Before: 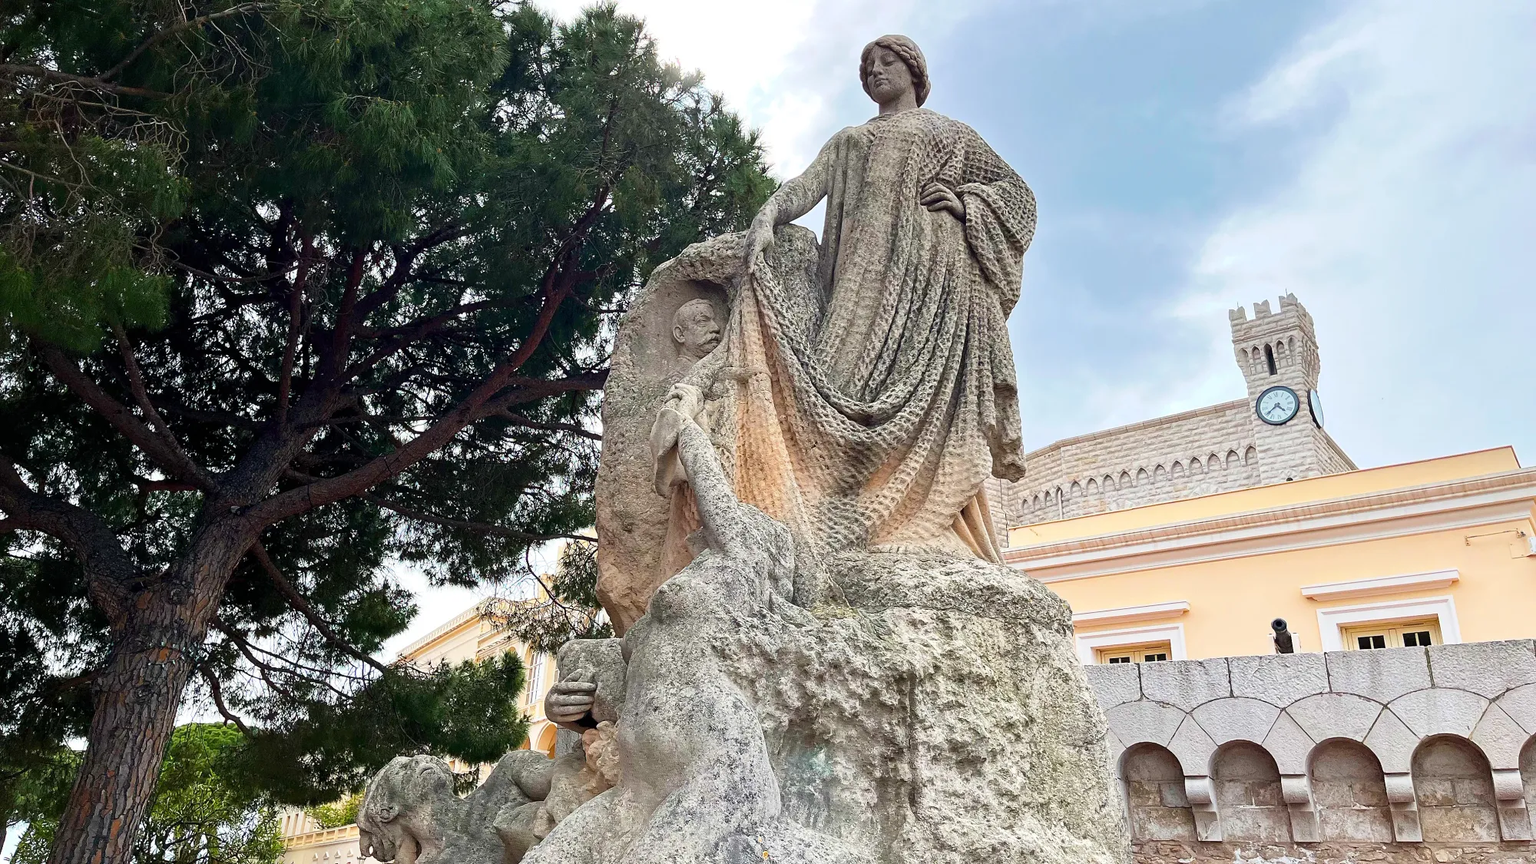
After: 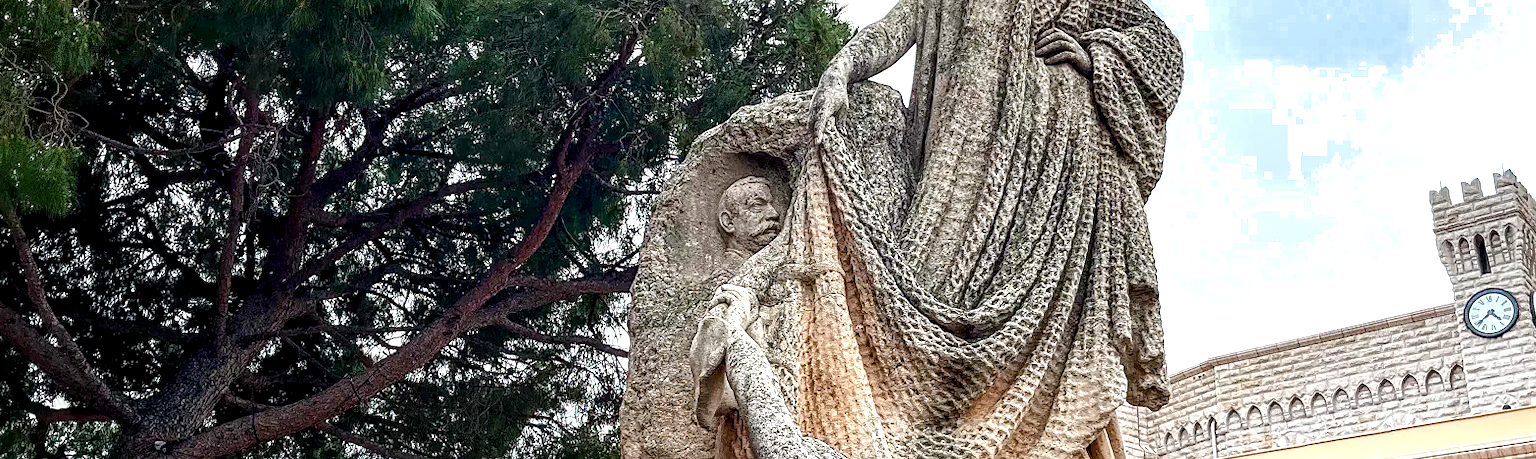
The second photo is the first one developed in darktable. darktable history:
local contrast: highlights 7%, shadows 36%, detail 184%, midtone range 0.476
crop: left 7.196%, top 18.58%, right 14.479%, bottom 39.787%
color balance rgb: perceptual saturation grading › global saturation 20%, perceptual saturation grading › highlights -49.035%, perceptual saturation grading › shadows 25.11%, perceptual brilliance grading › highlights 8.76%, perceptual brilliance grading › mid-tones 3.015%, perceptual brilliance grading › shadows 1.925%
color zones: curves: ch0 [(0.203, 0.433) (0.607, 0.517) (0.697, 0.696) (0.705, 0.897)]
sharpen: amount 0.201
